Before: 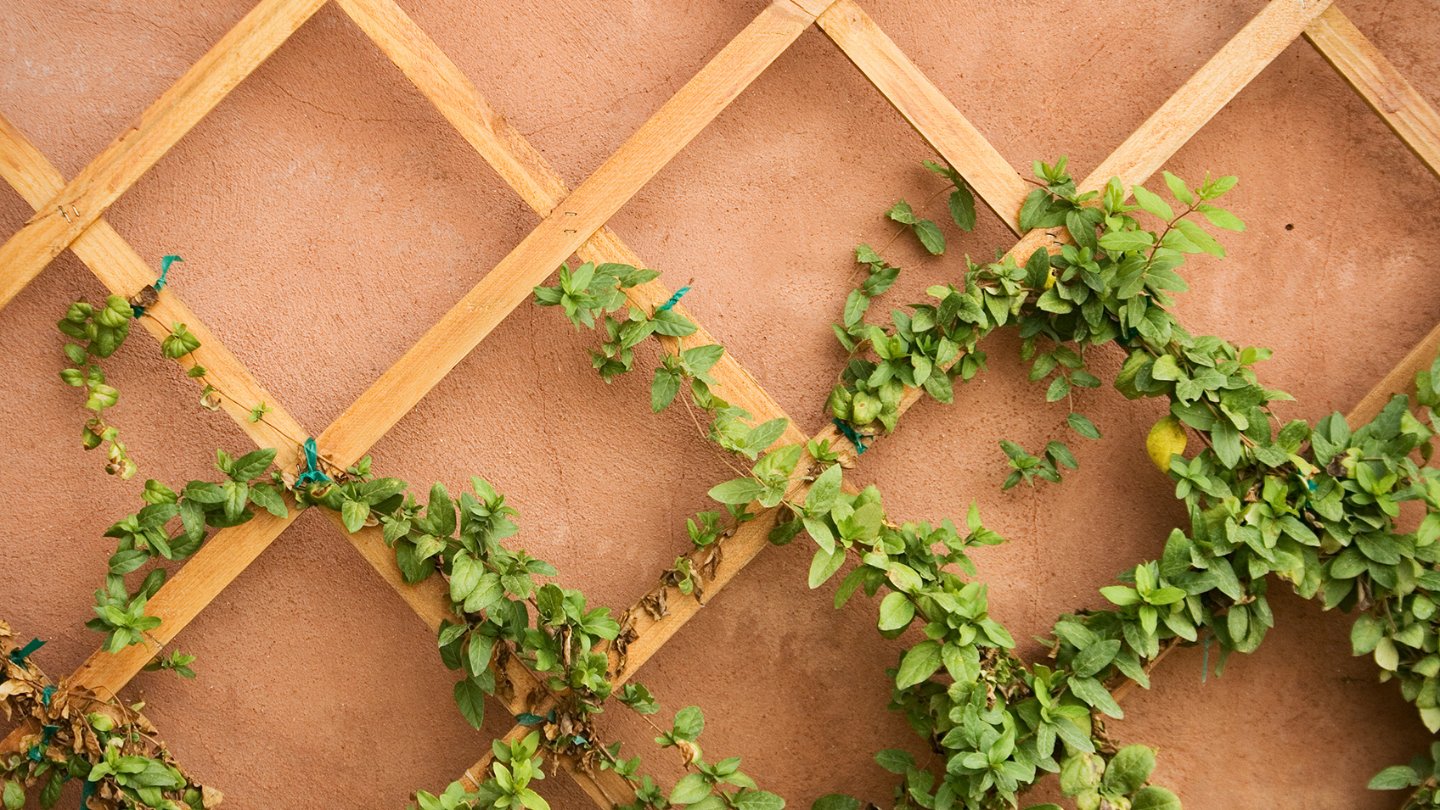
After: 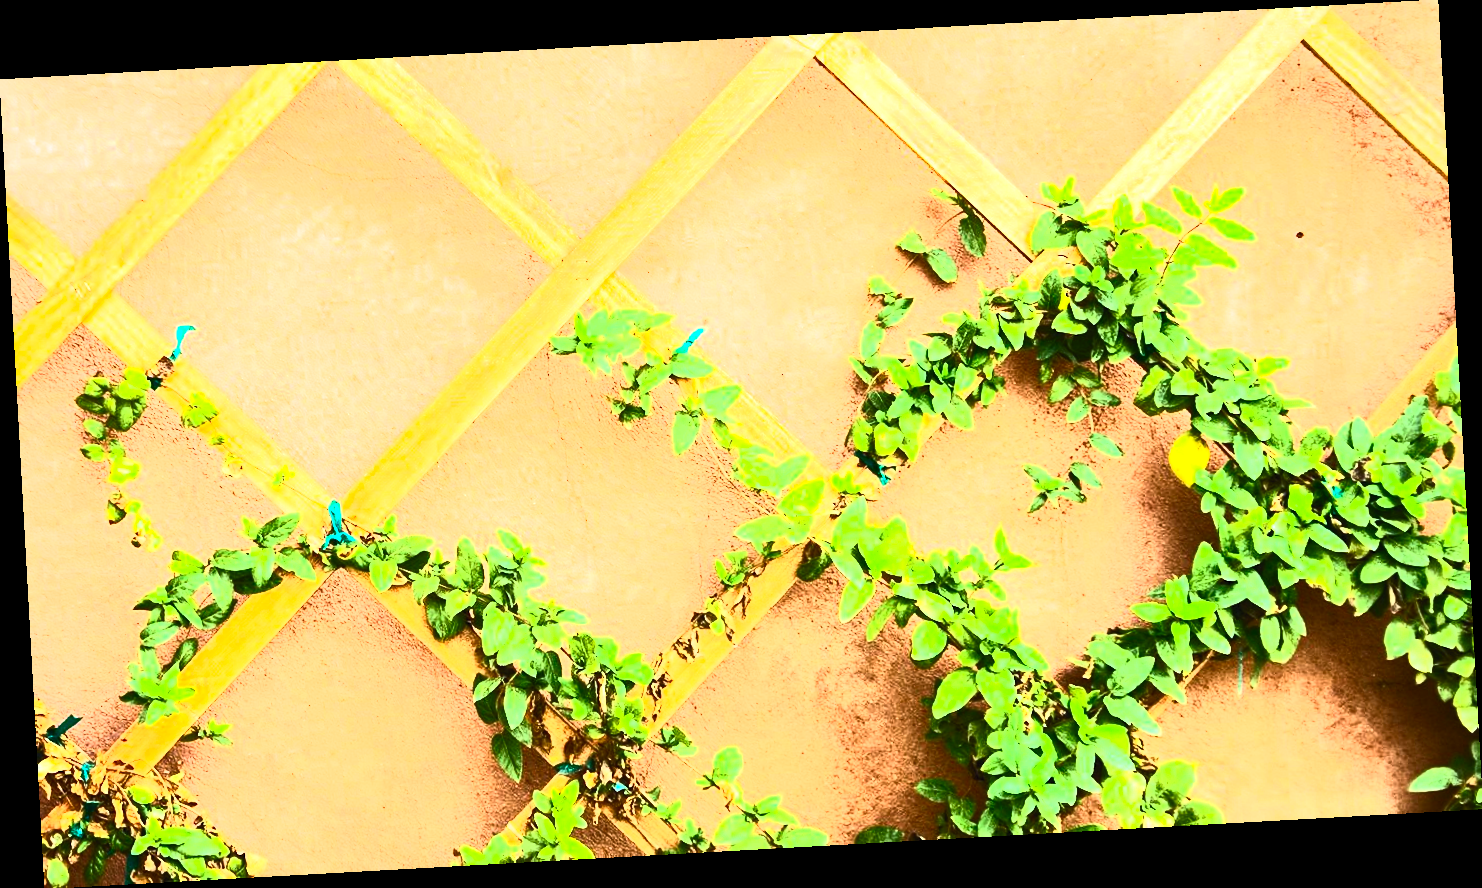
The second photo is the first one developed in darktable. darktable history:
contrast brightness saturation: contrast 0.83, brightness 0.59, saturation 0.59
exposure: exposure 0.376 EV, compensate highlight preservation false
rotate and perspective: rotation -3.18°, automatic cropping off
color calibration: illuminant F (fluorescent), F source F9 (Cool White Deluxe 4150 K) – high CRI, x 0.374, y 0.373, temperature 4158.34 K
tone equalizer: -8 EV -1.08 EV, -7 EV -1.01 EV, -6 EV -0.867 EV, -5 EV -0.578 EV, -3 EV 0.578 EV, -2 EV 0.867 EV, -1 EV 1.01 EV, +0 EV 1.08 EV, edges refinement/feathering 500, mask exposure compensation -1.57 EV, preserve details no
